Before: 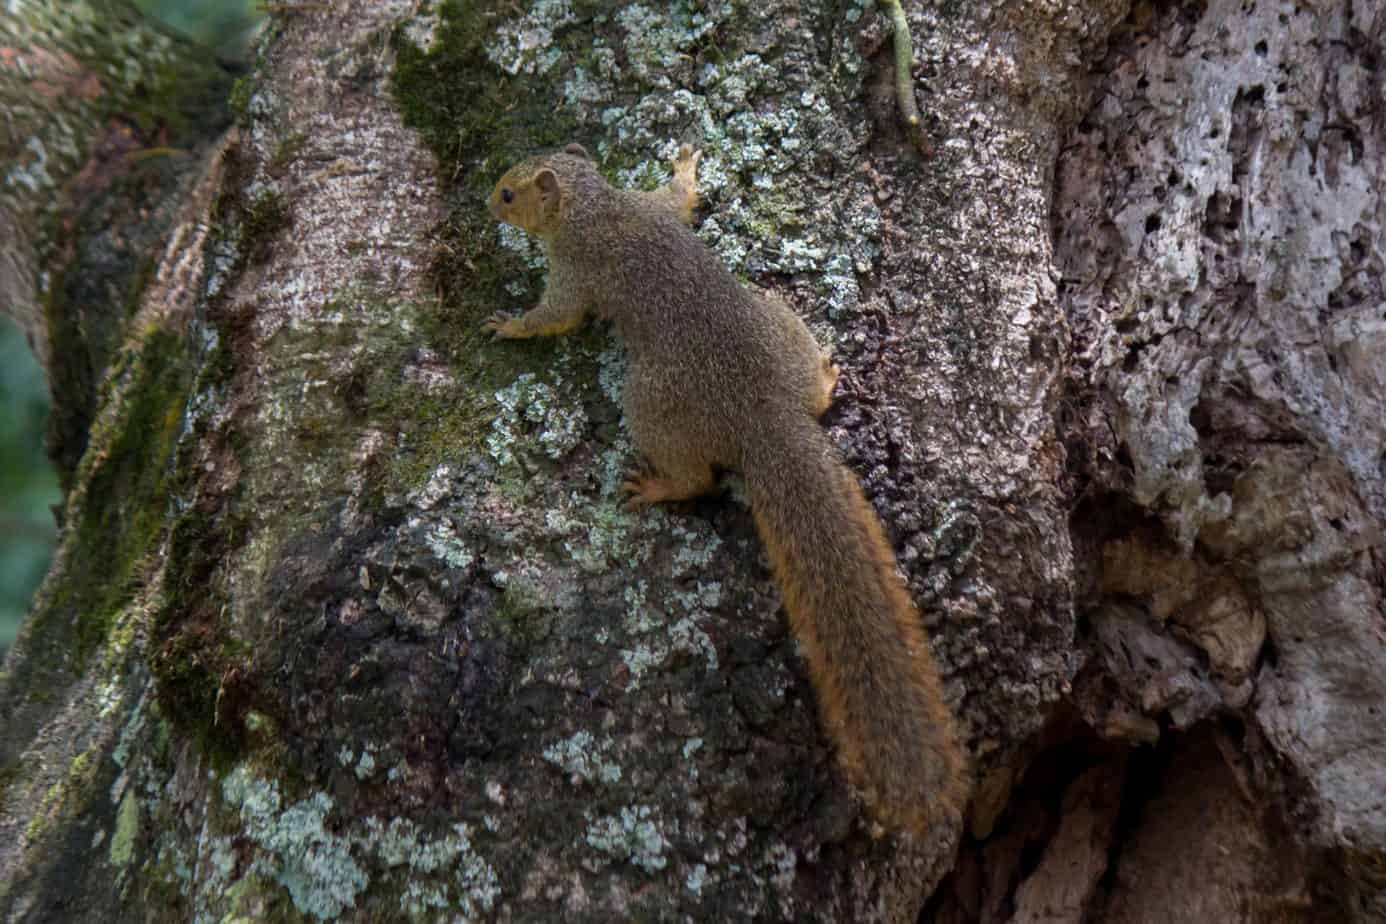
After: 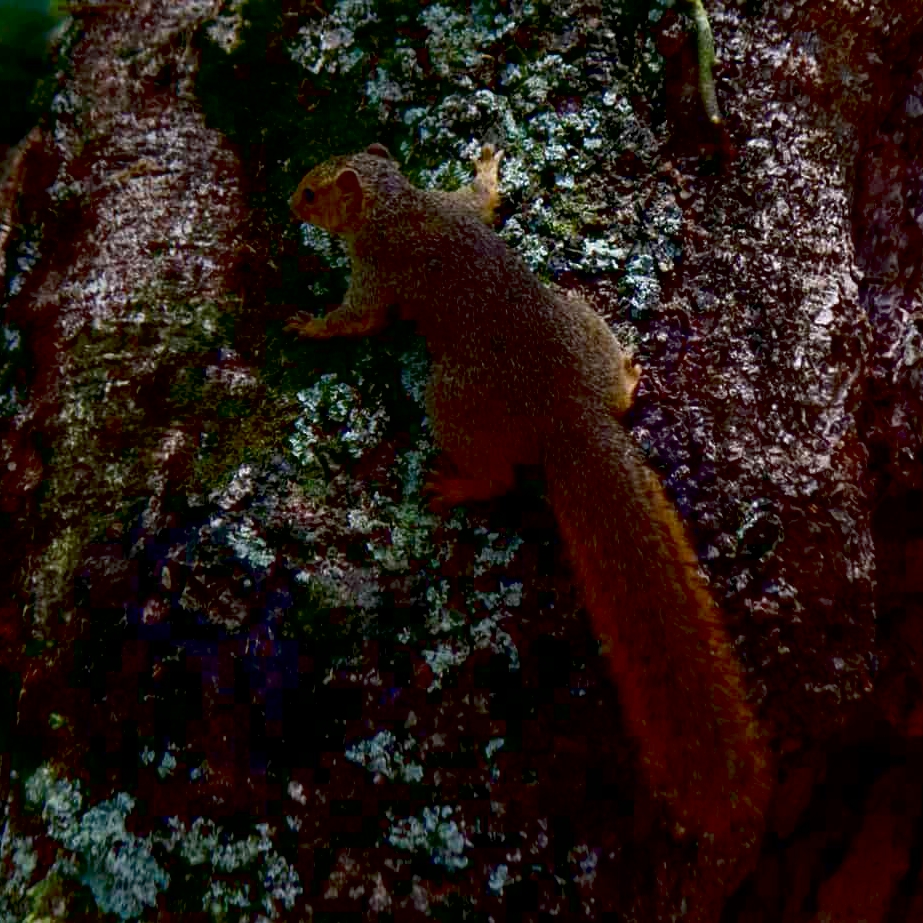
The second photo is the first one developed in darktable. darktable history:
contrast brightness saturation: brightness -0.25, saturation 0.2
crop and rotate: left 14.292%, right 19.041%
exposure: black level correction 0.056, compensate highlight preservation false
